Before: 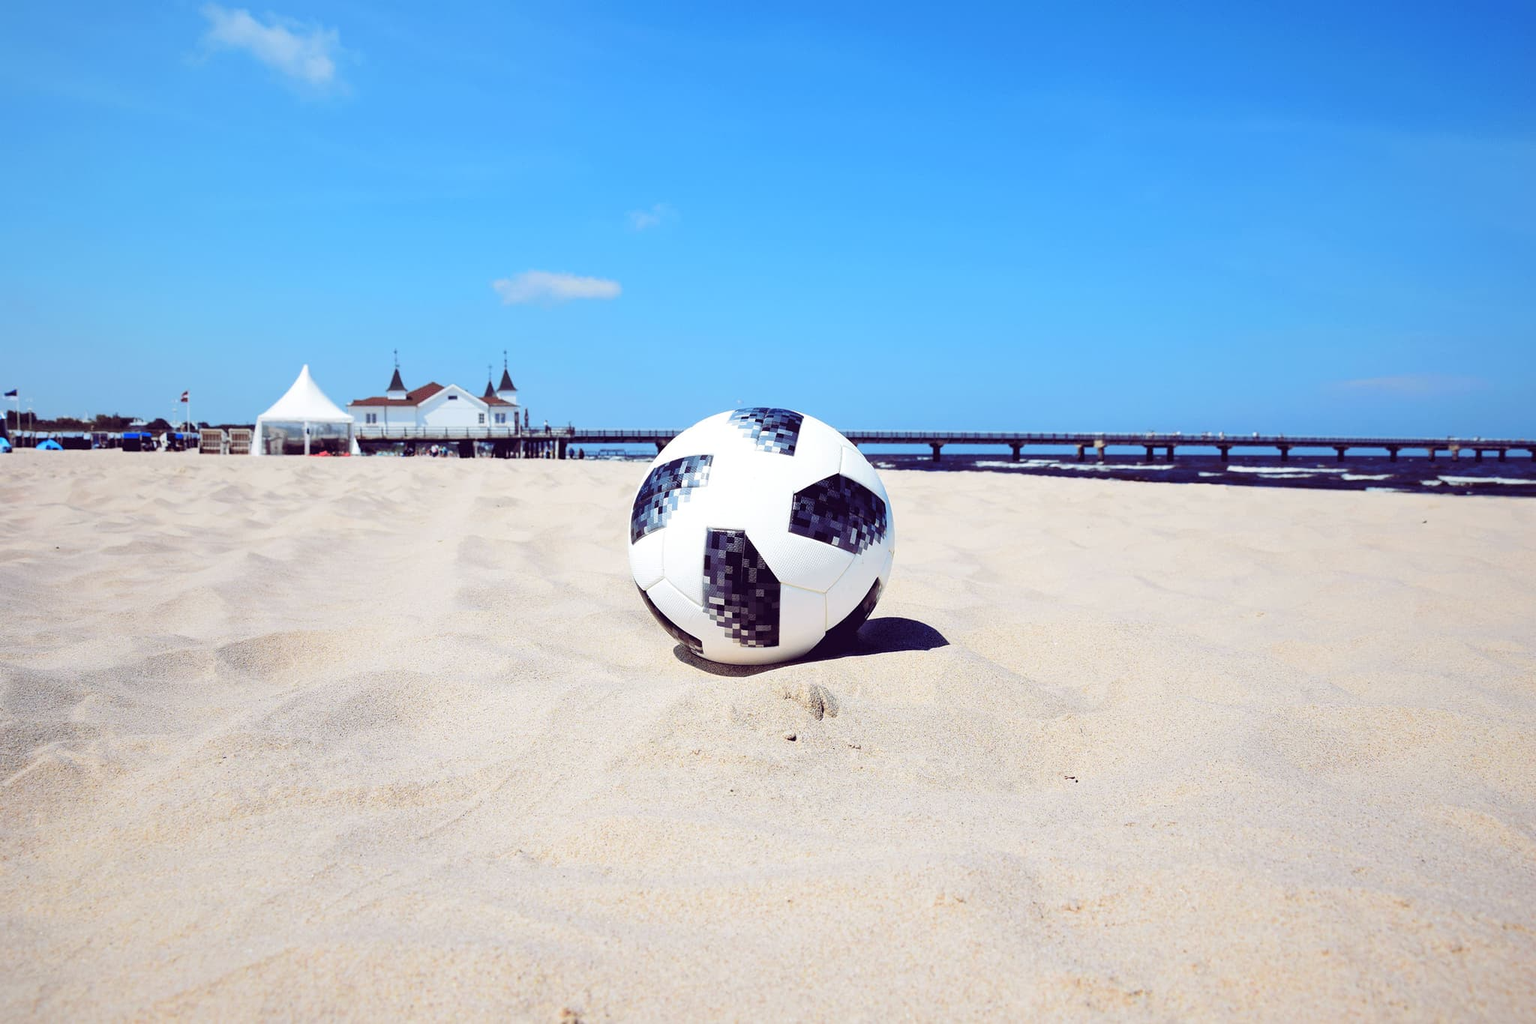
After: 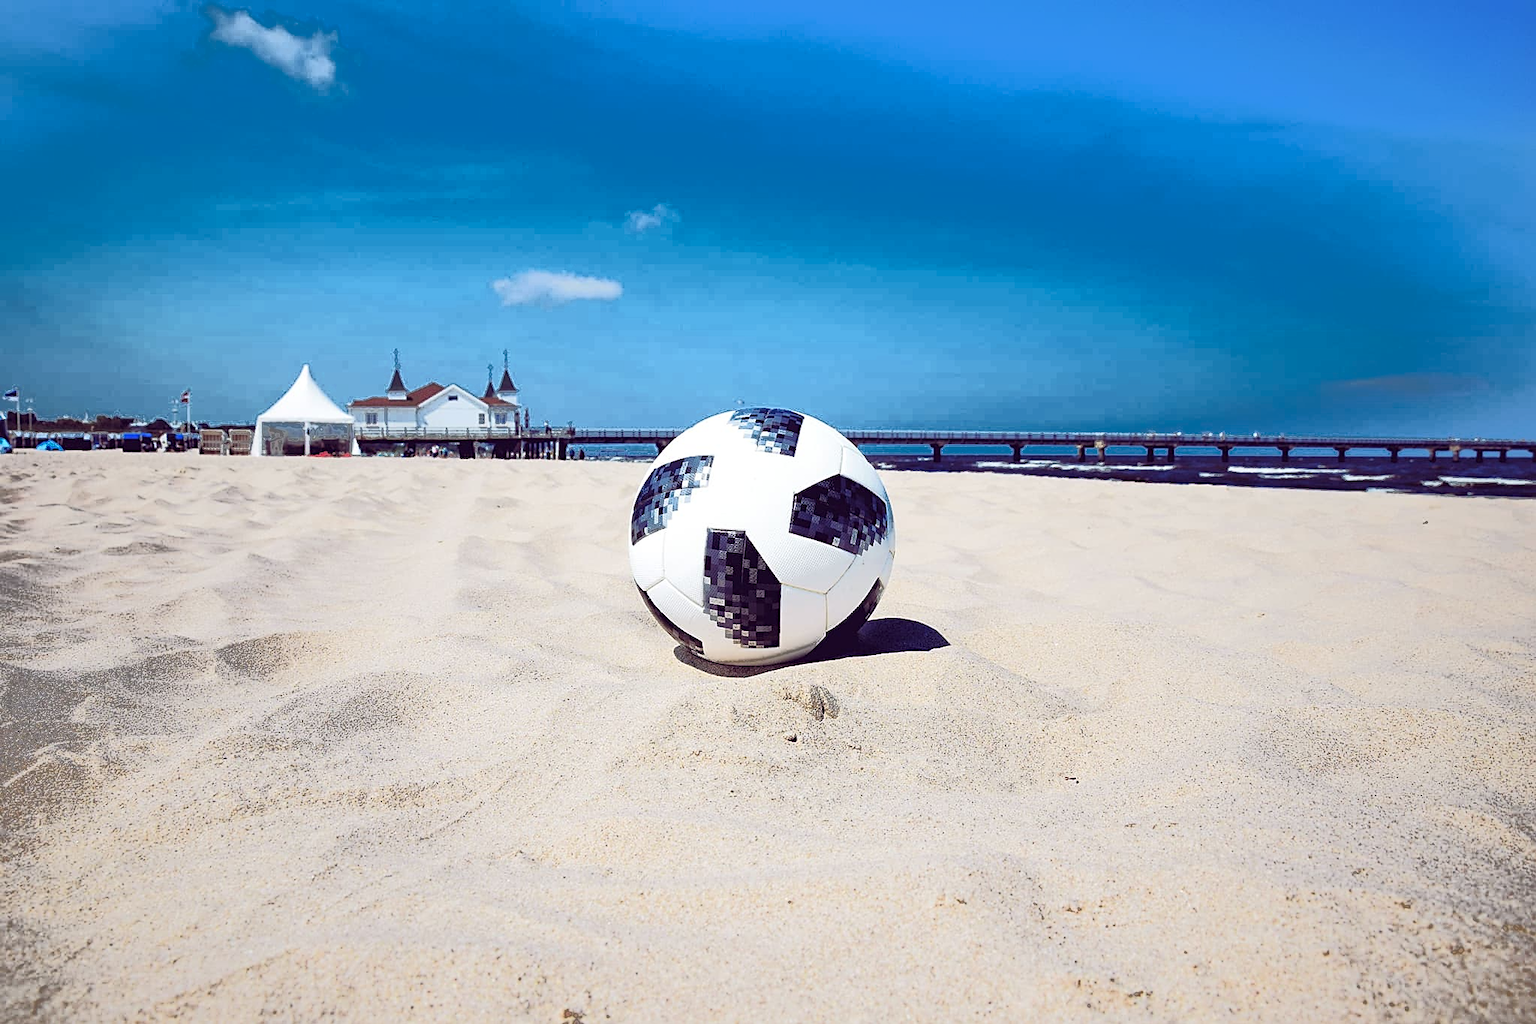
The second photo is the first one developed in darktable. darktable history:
fill light: exposure -0.73 EV, center 0.69, width 2.2
sharpen: on, module defaults
